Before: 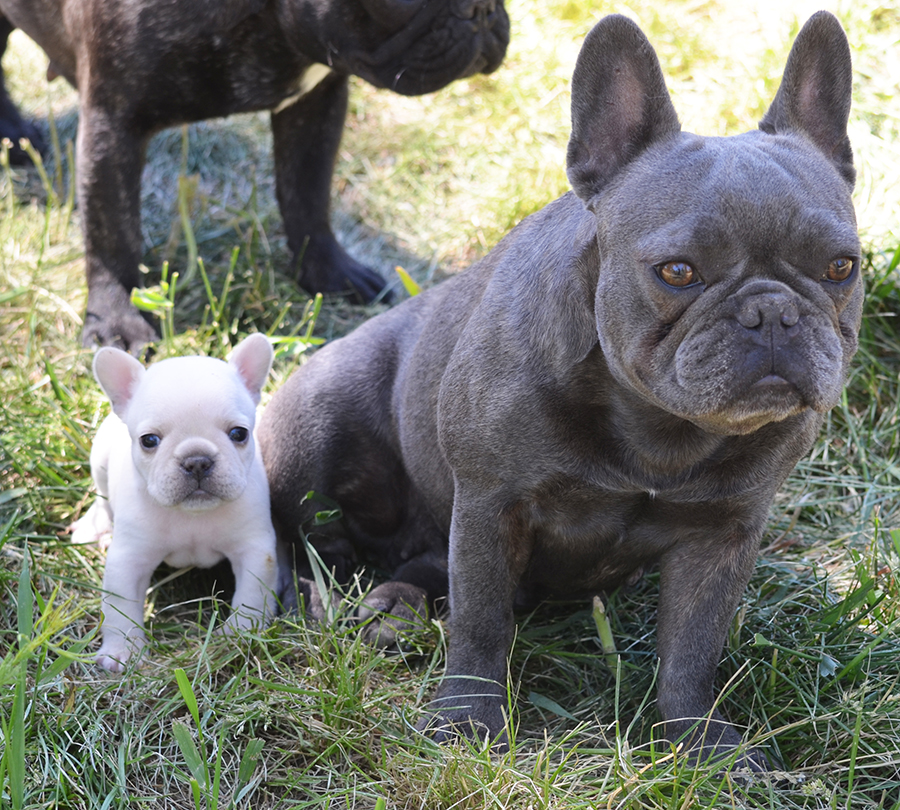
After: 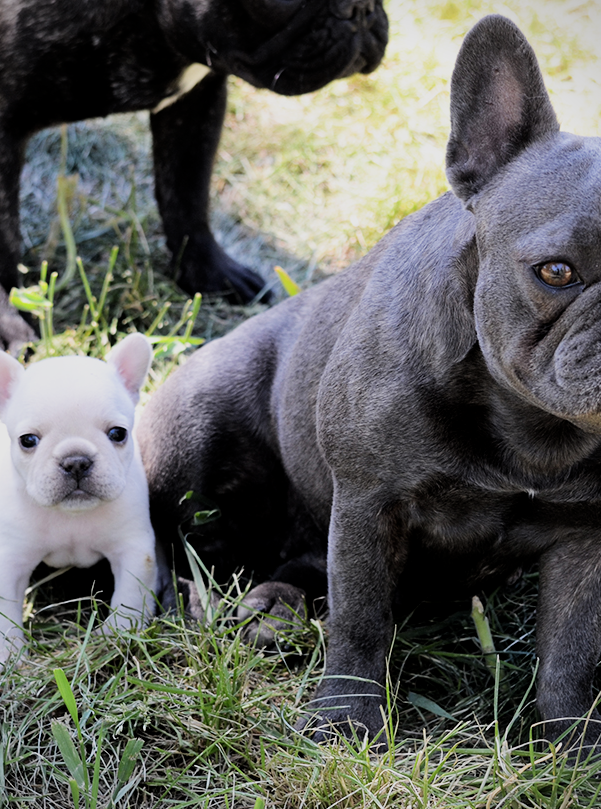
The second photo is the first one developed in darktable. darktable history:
filmic rgb: black relative exposure -5.04 EV, white relative exposure 3.97 EV, hardness 2.88, contrast 1.298, highlights saturation mix -30.55%
vignetting: fall-off start 92.59%, unbound false
local contrast: mode bilateral grid, contrast 100, coarseness 99, detail 108%, midtone range 0.2
crop and rotate: left 13.511%, right 19.647%
